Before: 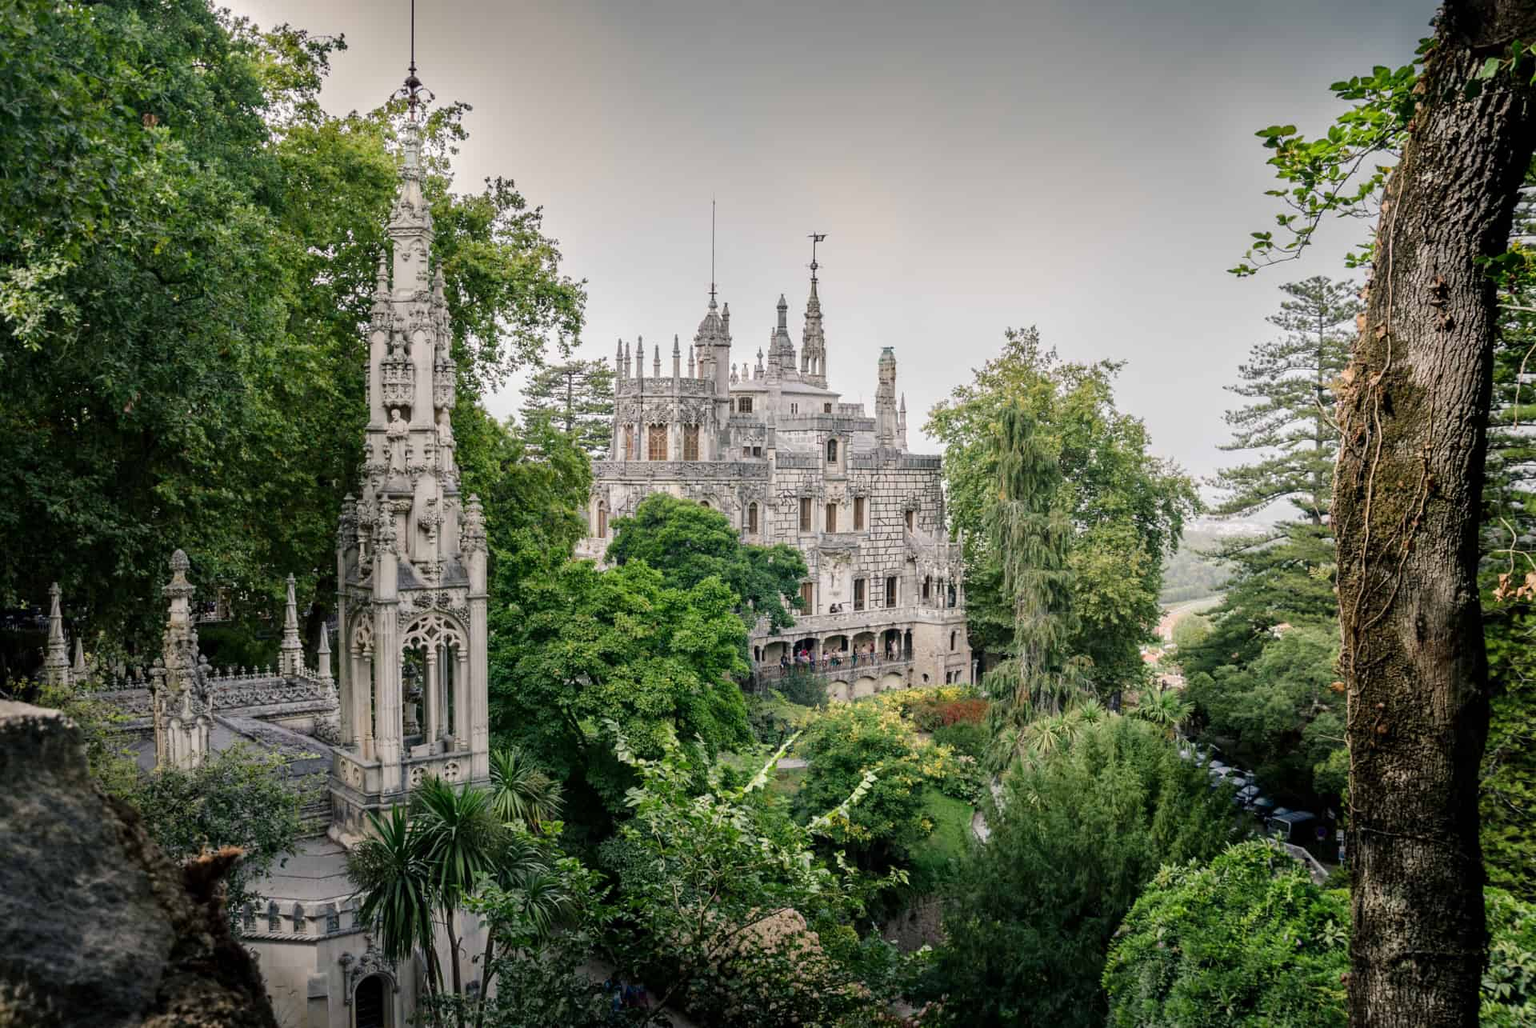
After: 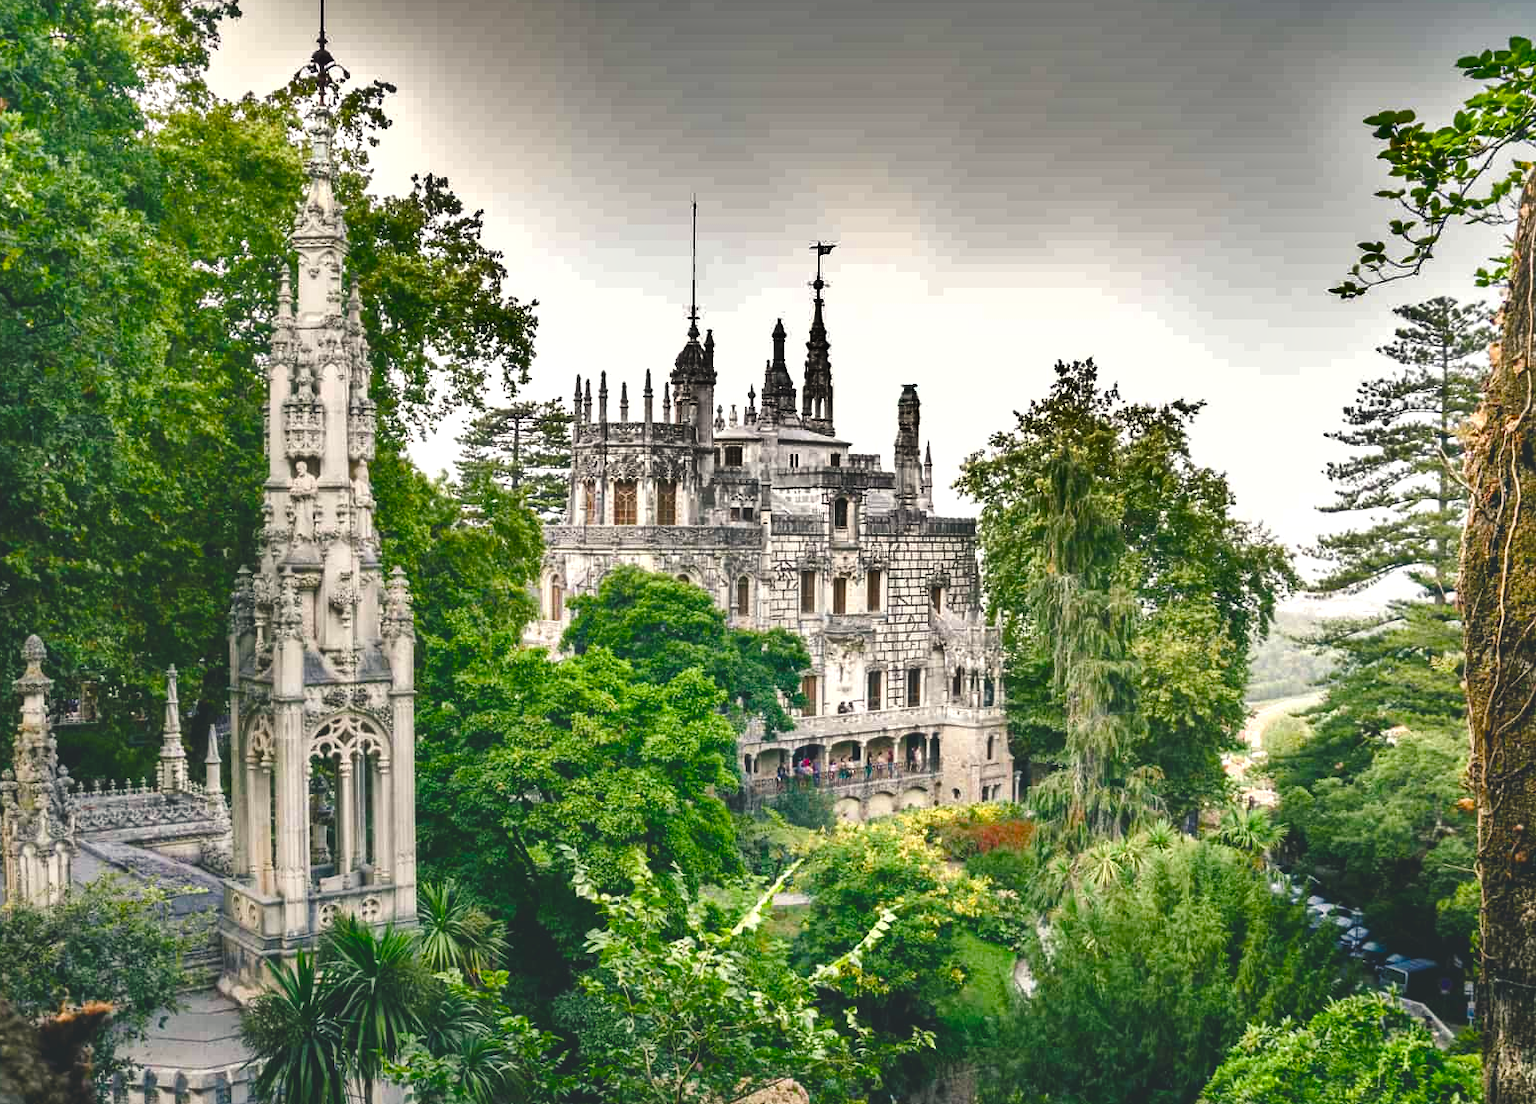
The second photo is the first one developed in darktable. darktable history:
shadows and highlights: shadows 24.44, highlights -78.7, shadows color adjustment 99.17%, highlights color adjustment 0.826%, soften with gaussian
exposure: black level correction 0.001, exposure 0.498 EV, compensate highlight preservation false
color balance rgb: shadows lift › chroma 2.013%, shadows lift › hue 215.86°, highlights gain › luminance 6.492%, highlights gain › chroma 1.292%, highlights gain › hue 92.92°, global offset › luminance 1.981%, linear chroma grading › global chroma 3.971%, perceptual saturation grading › global saturation 20%, perceptual saturation grading › highlights -24.725%, perceptual saturation grading › shadows 49.945%, global vibrance 20%
crop: left 9.906%, top 3.518%, right 9.188%, bottom 9.511%
